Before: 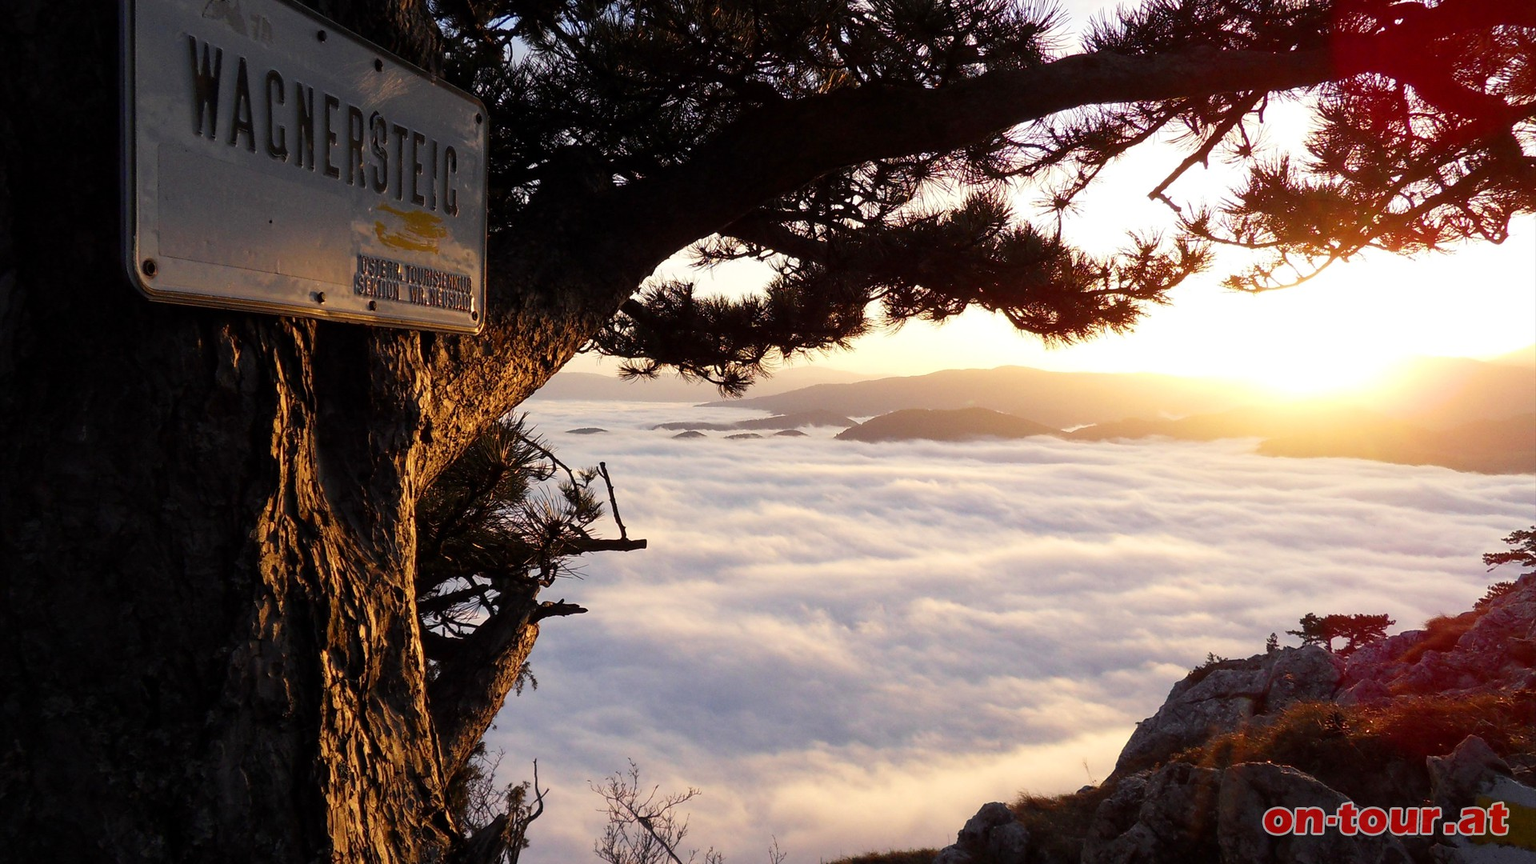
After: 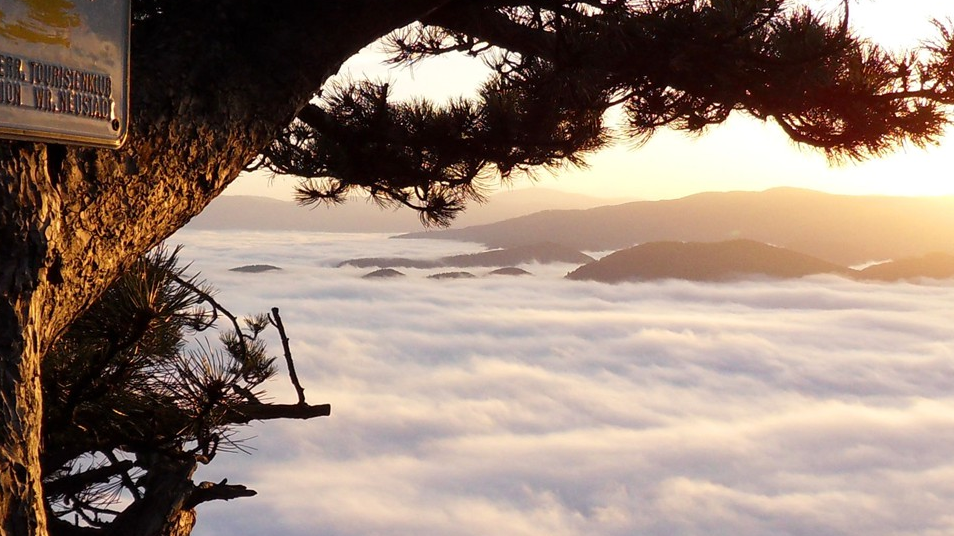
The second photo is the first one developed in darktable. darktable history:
crop: left 24.935%, top 25.001%, right 25.354%, bottom 25.299%
